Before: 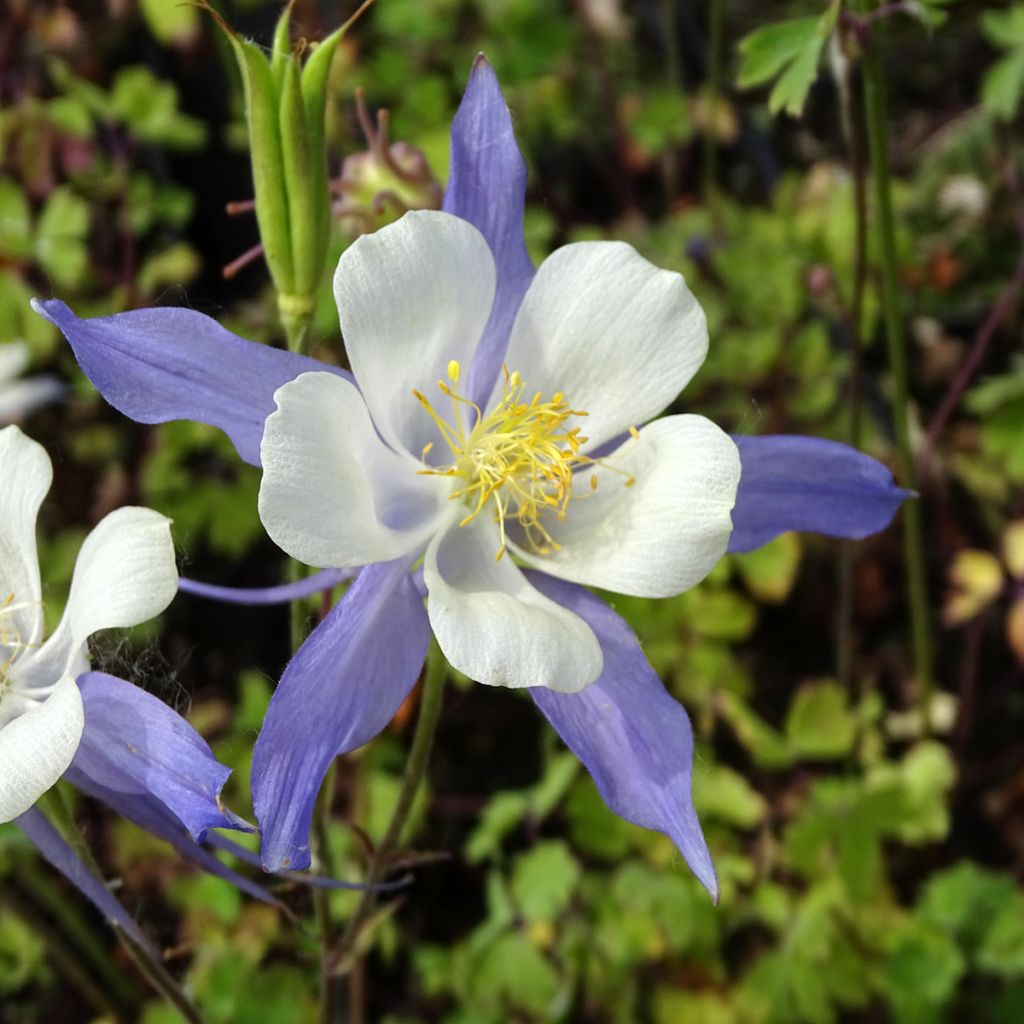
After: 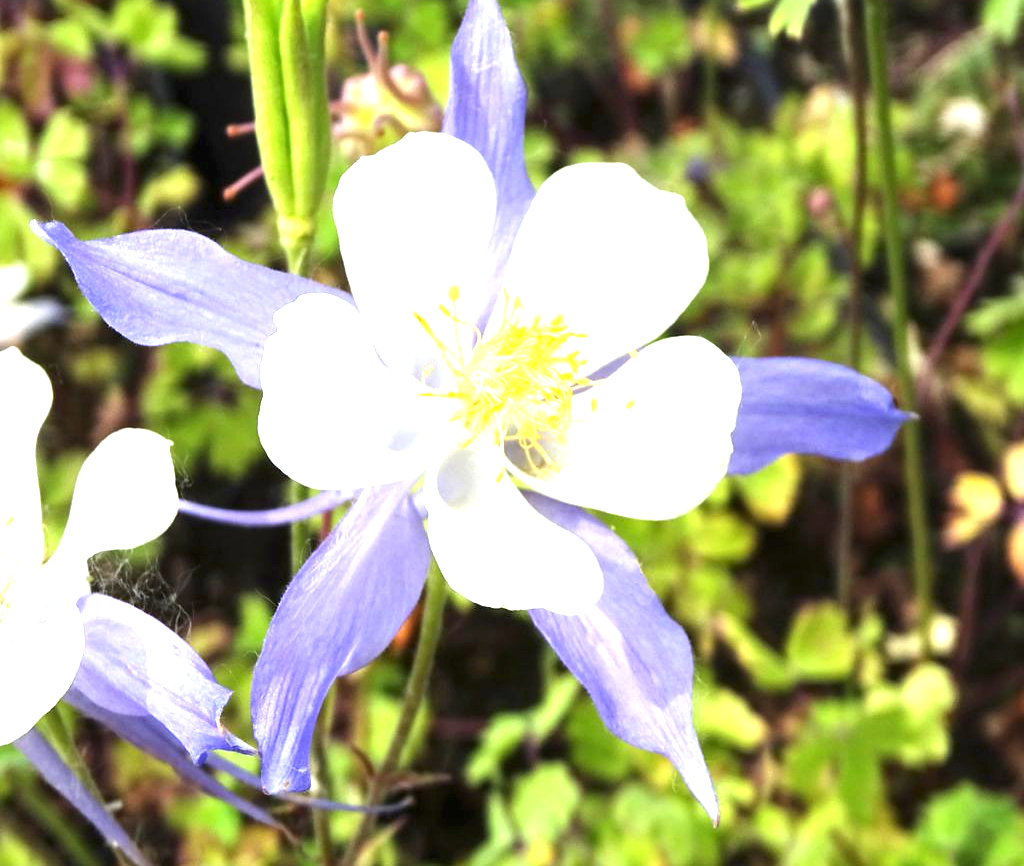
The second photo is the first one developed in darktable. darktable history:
exposure: black level correction 0, exposure 1.745 EV, compensate exposure bias true, compensate highlight preservation false
crop: top 7.619%, bottom 7.72%
